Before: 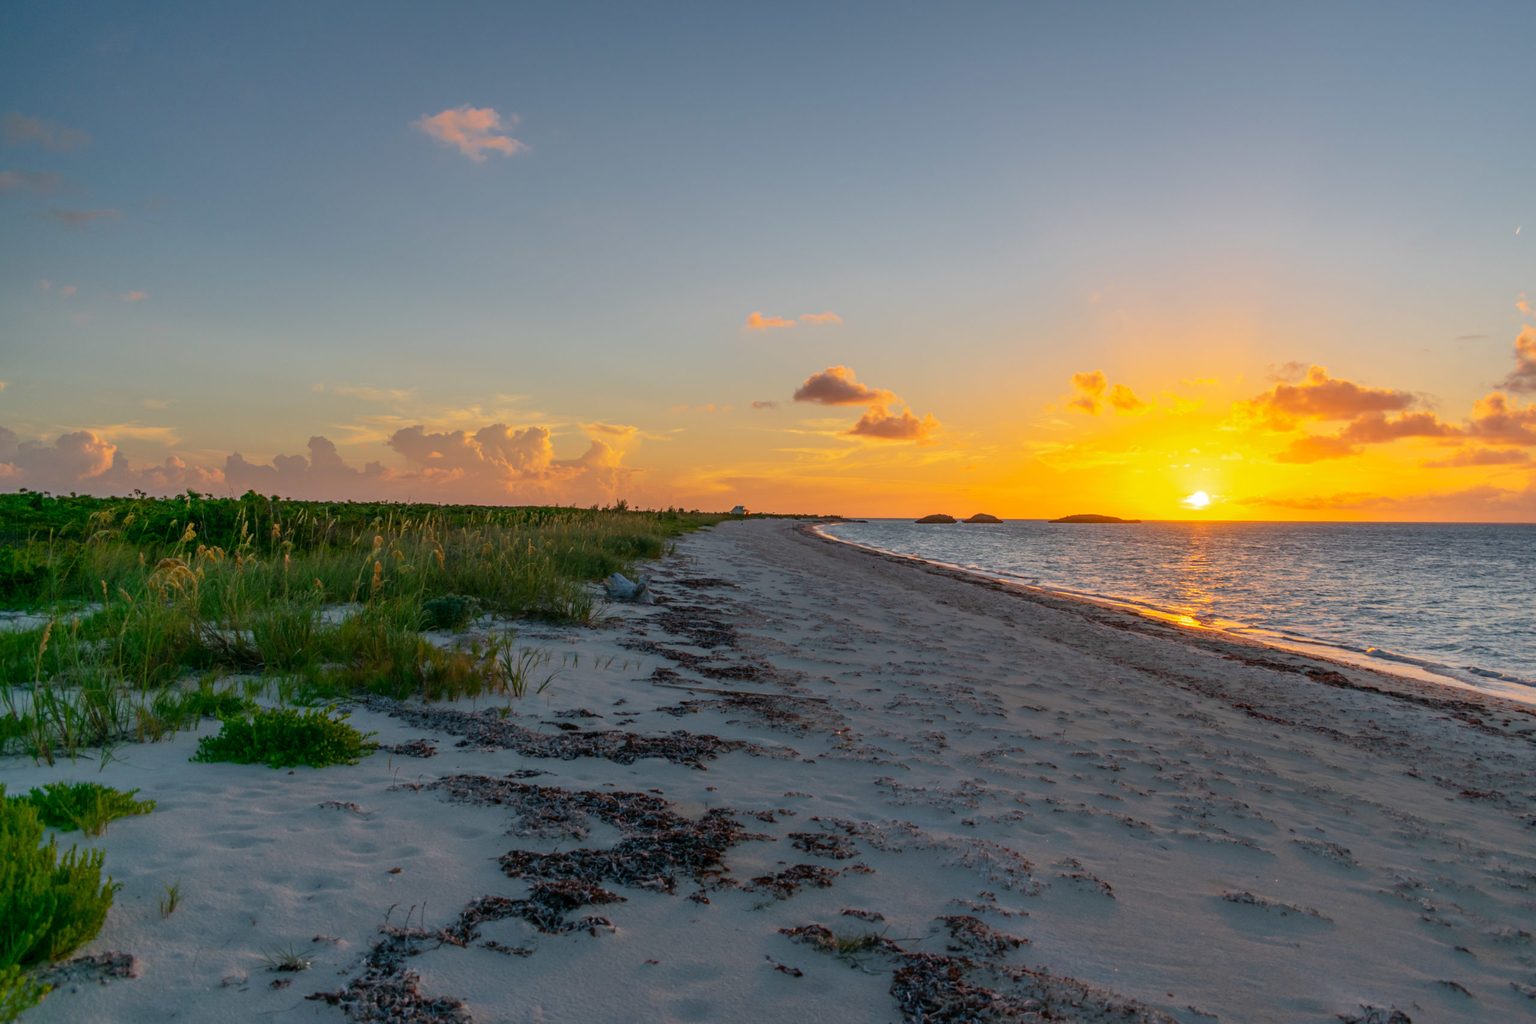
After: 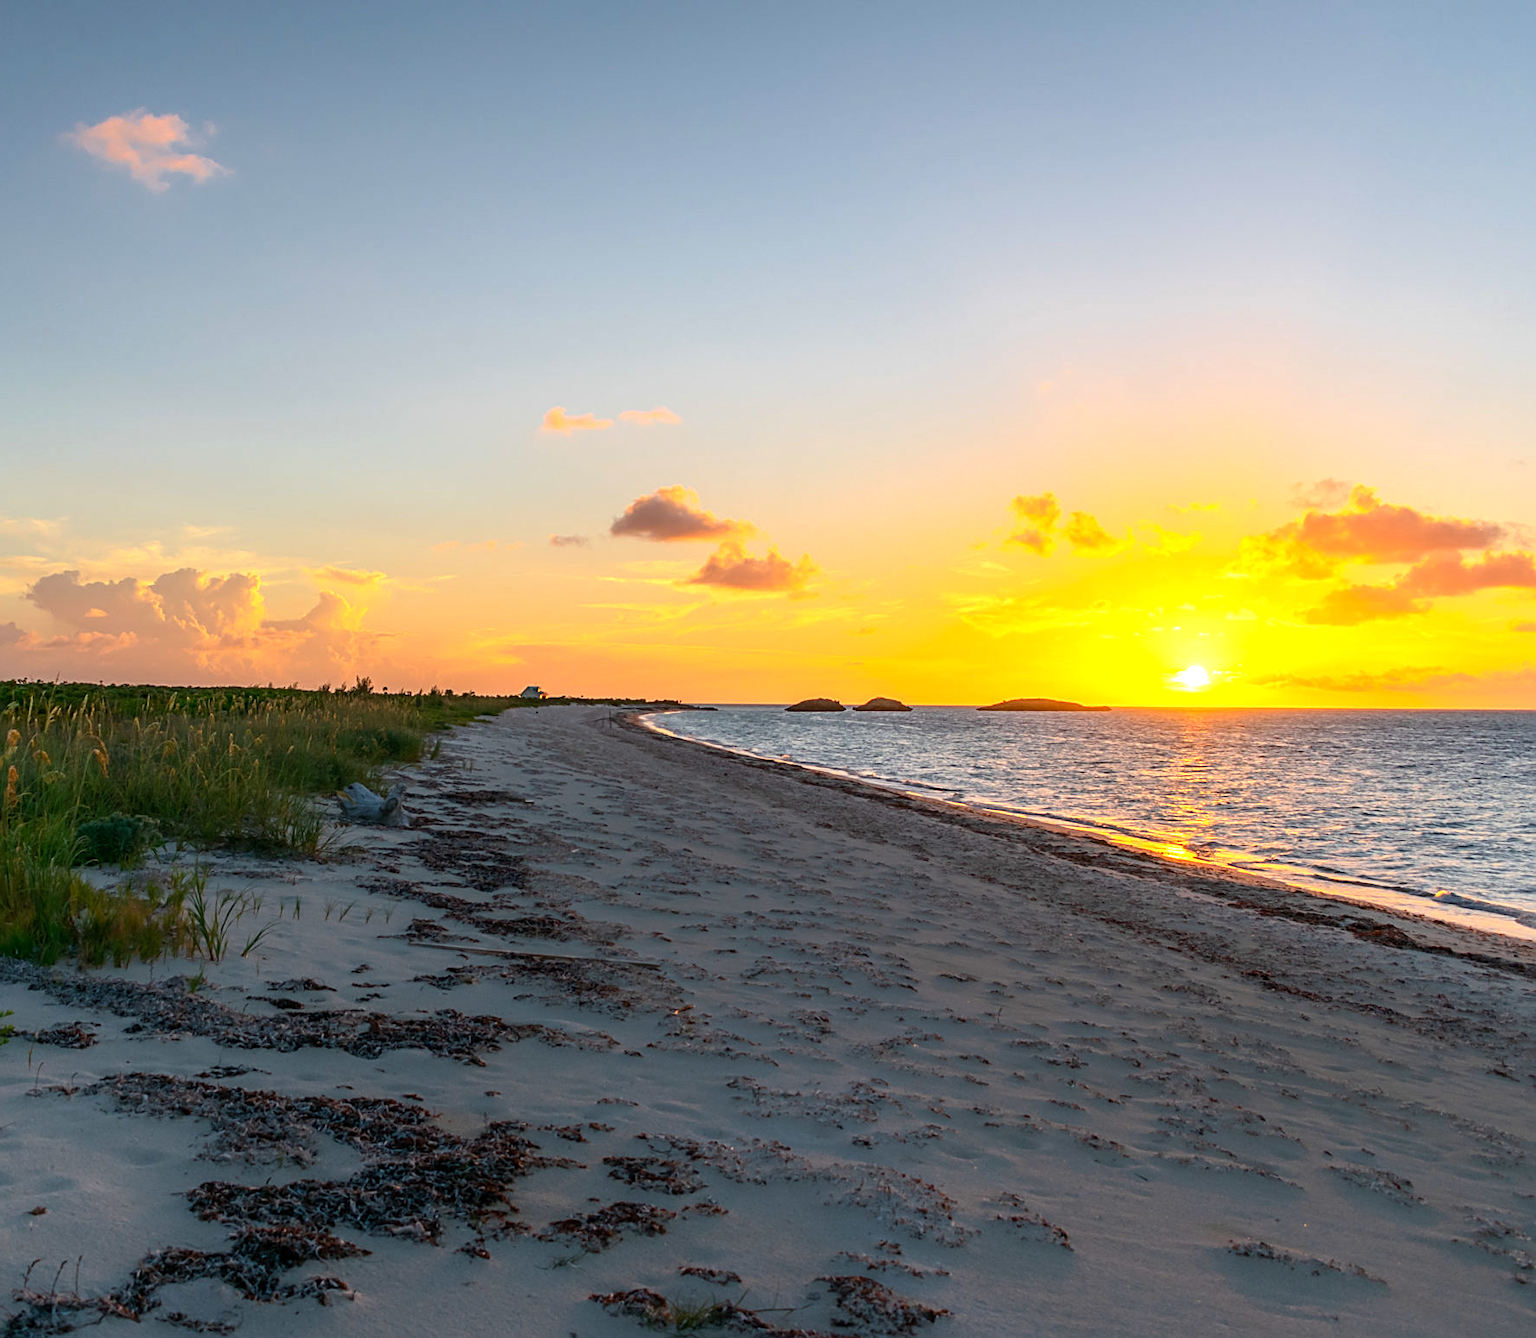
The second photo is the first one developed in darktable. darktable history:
sharpen: on, module defaults
crop and rotate: left 24.034%, top 2.838%, right 6.406%, bottom 6.299%
tone equalizer: -8 EV 0.001 EV, -7 EV -0.002 EV, -6 EV 0.002 EV, -5 EV -0.03 EV, -4 EV -0.116 EV, -3 EV -0.169 EV, -2 EV 0.24 EV, -1 EV 0.702 EV, +0 EV 0.493 EV
